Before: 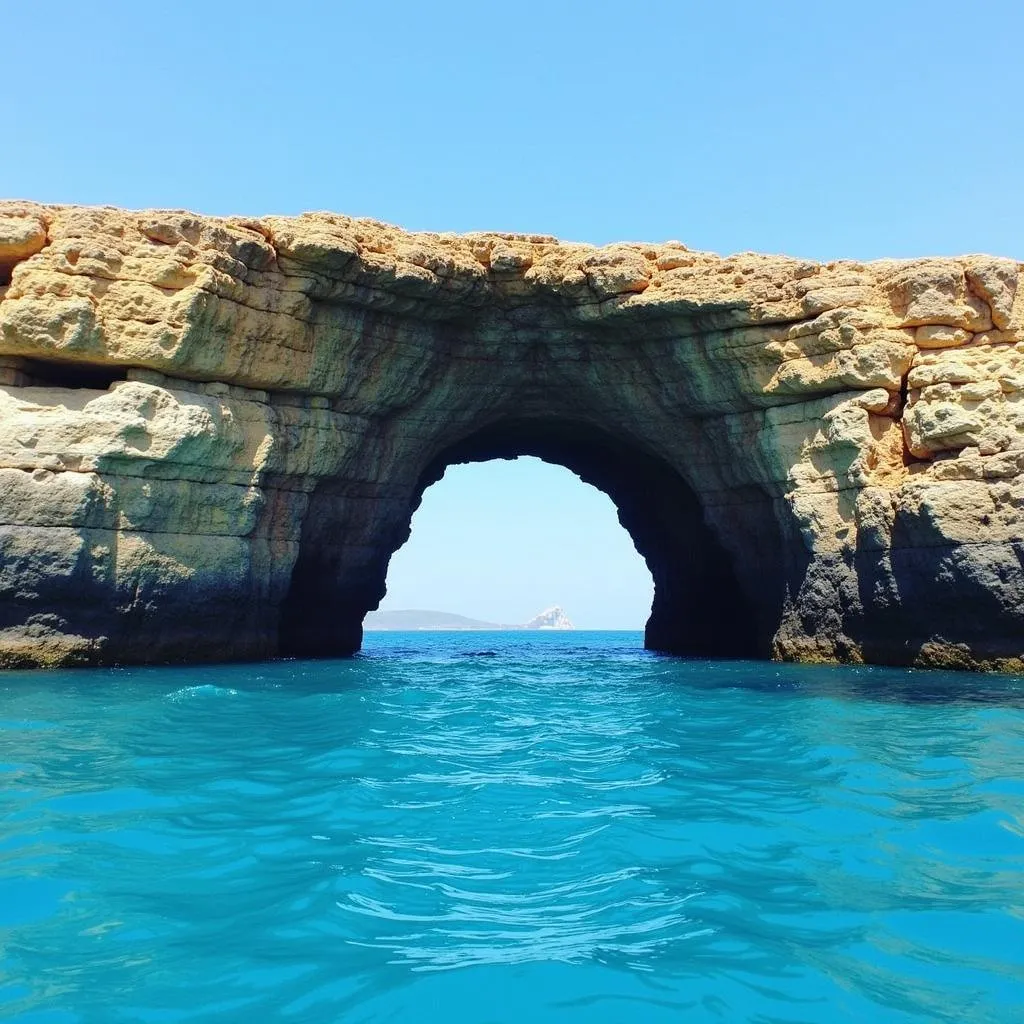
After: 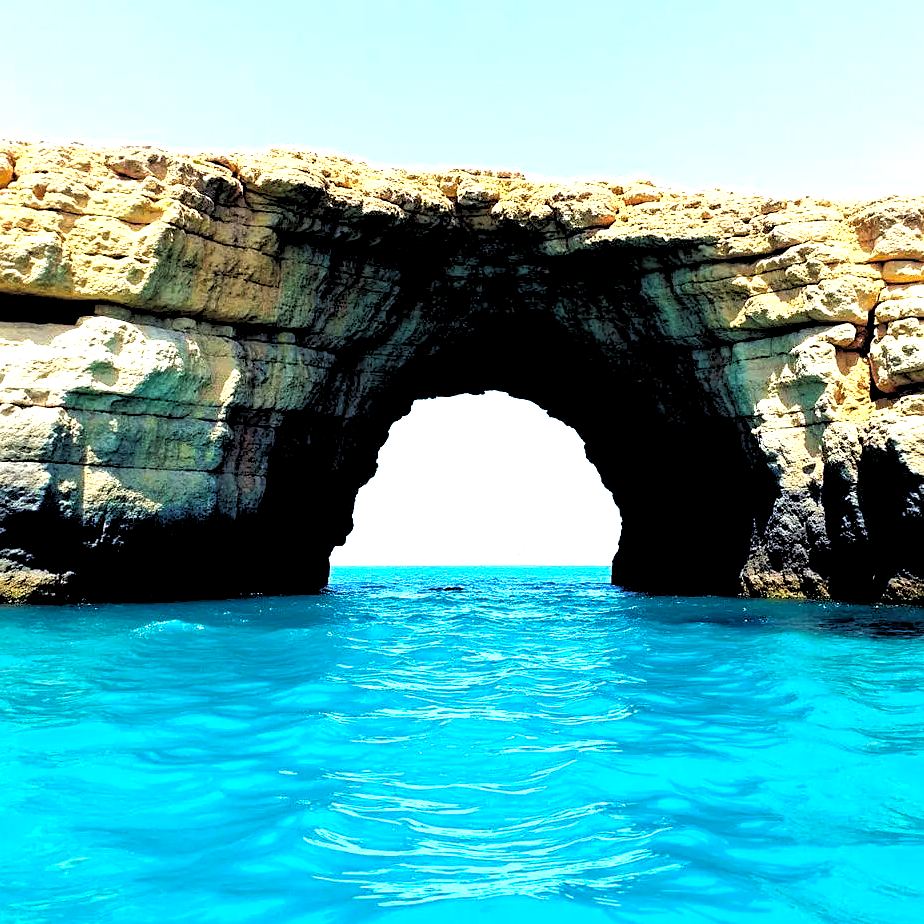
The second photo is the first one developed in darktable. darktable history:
exposure: exposure 0.6 EV, compensate highlight preservation false
rgb levels: levels [[0.029, 0.461, 0.922], [0, 0.5, 1], [0, 0.5, 1]]
color balance rgb: perceptual brilliance grading › highlights 14.29%, perceptual brilliance grading › mid-tones -5.92%, perceptual brilliance grading › shadows -26.83%, global vibrance 31.18%
crop: left 3.305%, top 6.436%, right 6.389%, bottom 3.258%
sharpen: amount 0.2
shadows and highlights: shadows 25, highlights -25
velvia: on, module defaults
